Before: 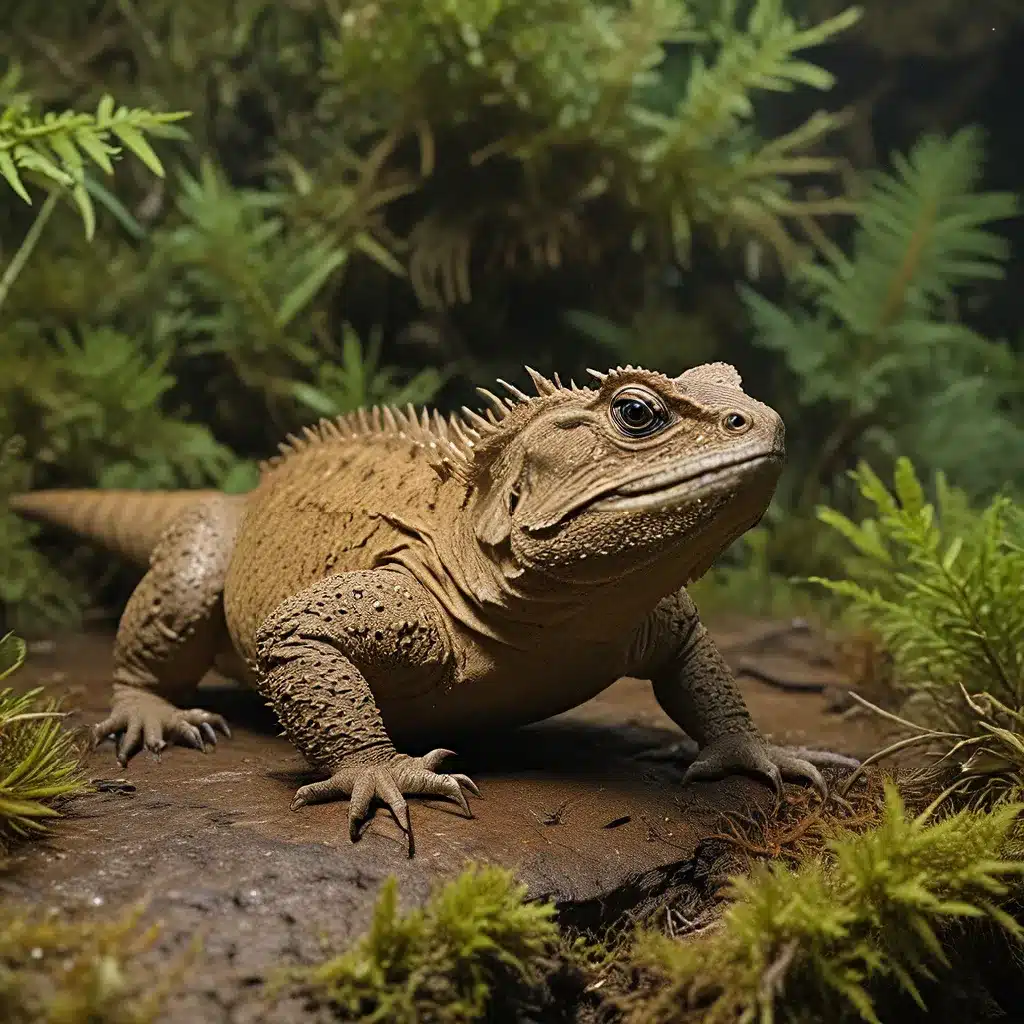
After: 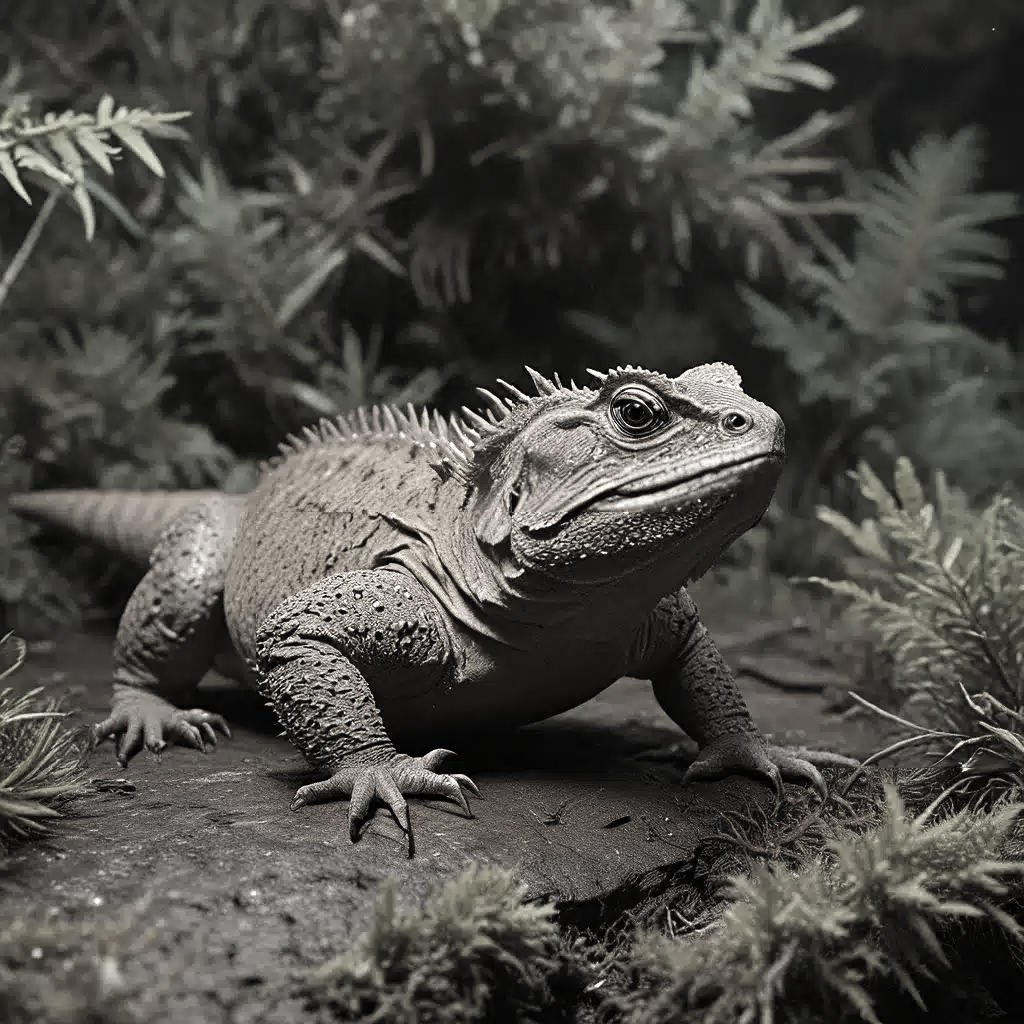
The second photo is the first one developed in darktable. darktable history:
tone equalizer: -8 EV -0.378 EV, -7 EV -0.365 EV, -6 EV -0.31 EV, -5 EV -0.194 EV, -3 EV 0.214 EV, -2 EV 0.362 EV, -1 EV 0.411 EV, +0 EV 0.415 EV, edges refinement/feathering 500, mask exposure compensation -1.57 EV, preserve details no
color correction: highlights b* -0.001, saturation 0.154
